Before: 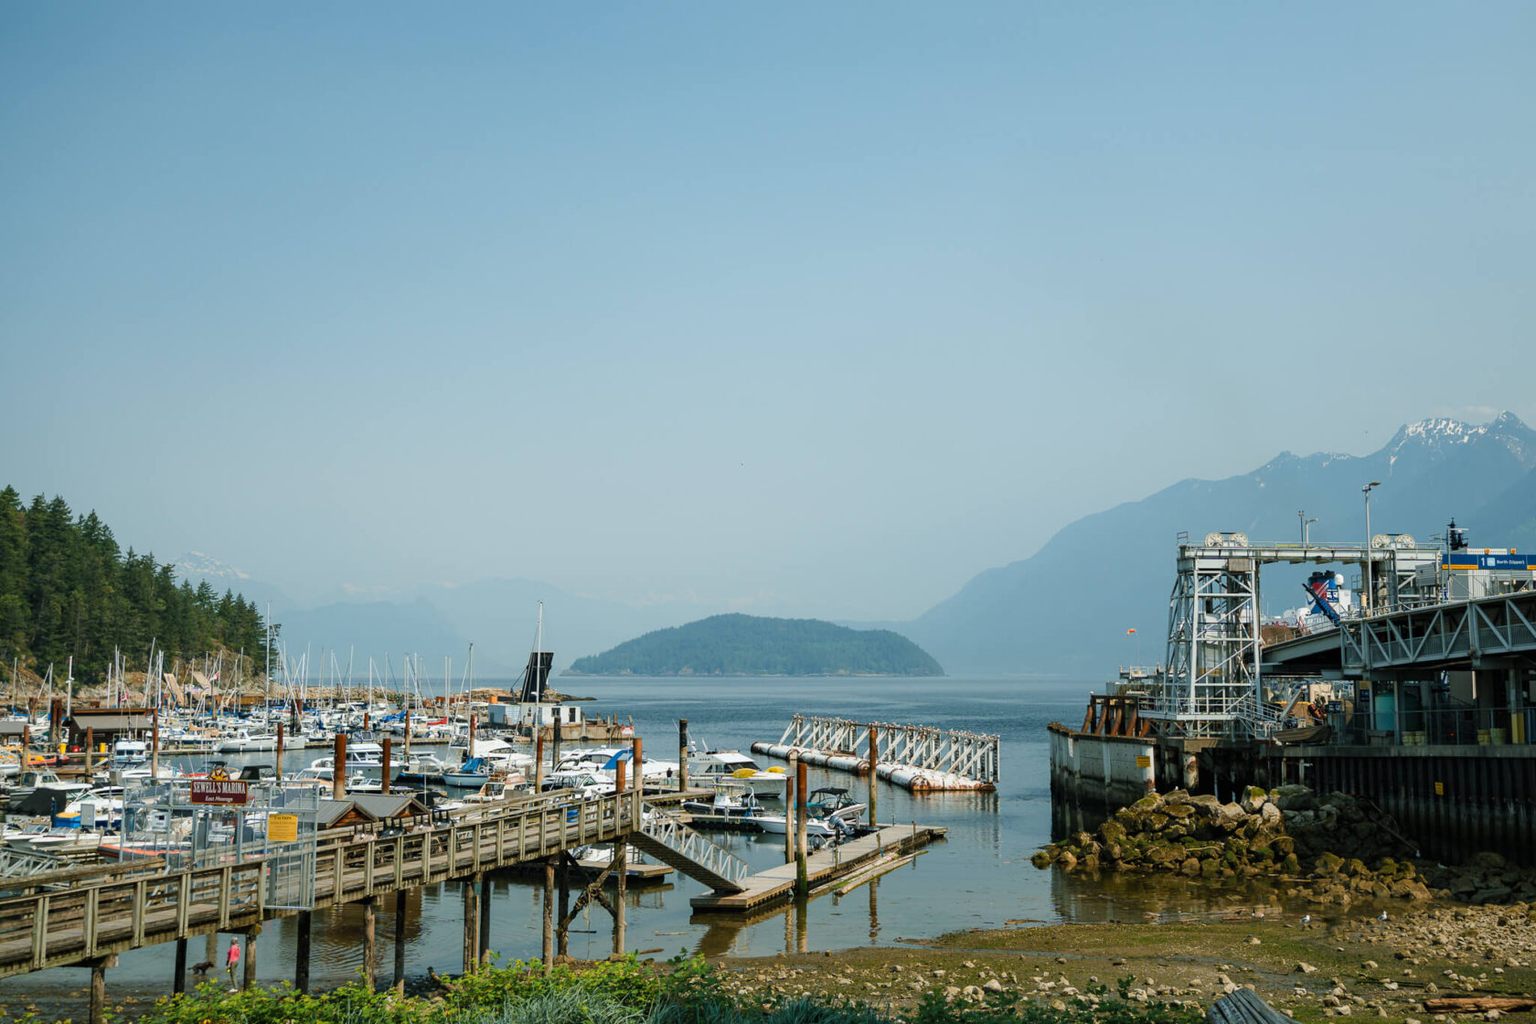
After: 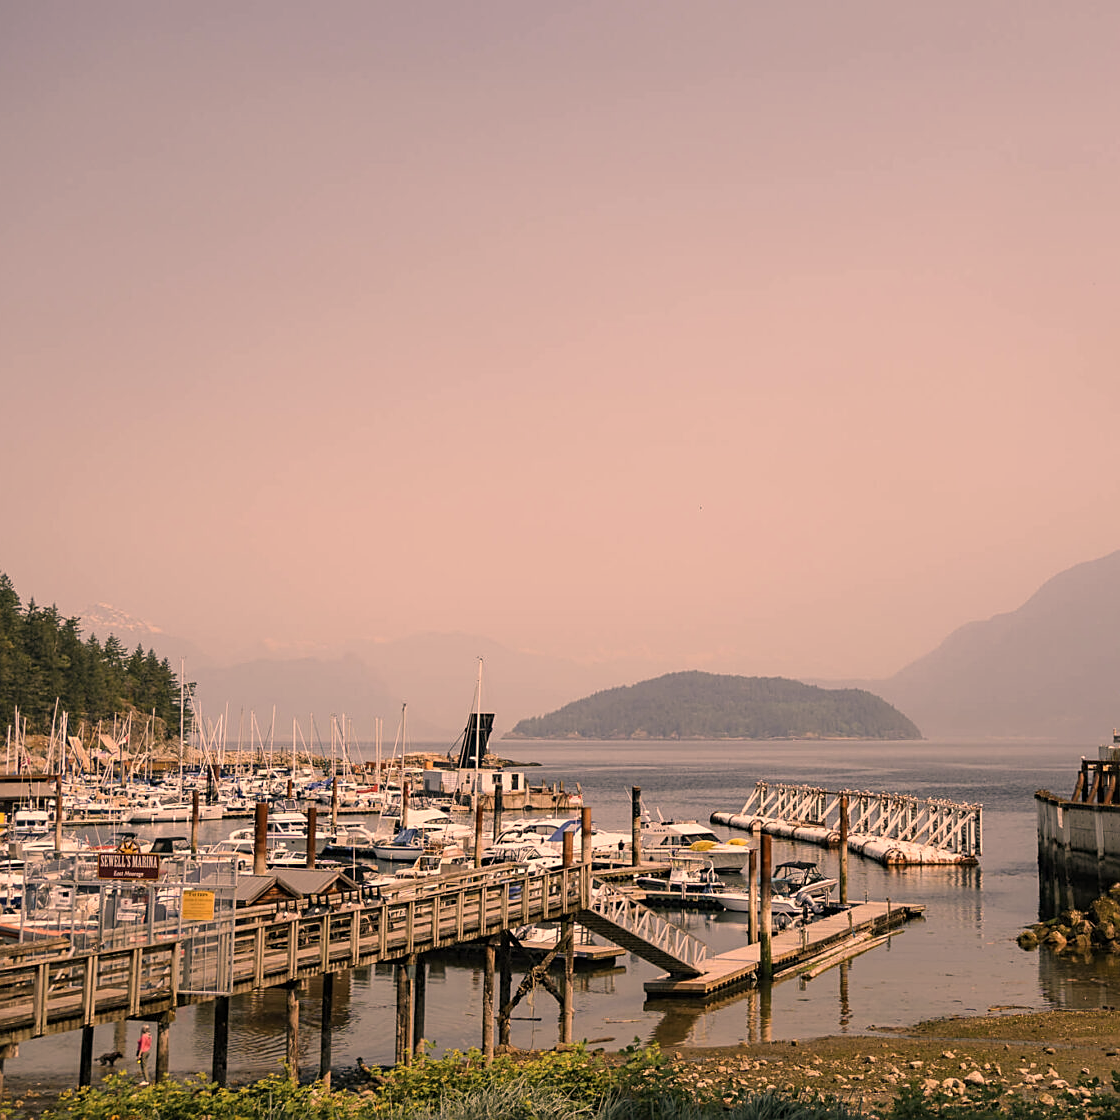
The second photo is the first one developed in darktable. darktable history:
sharpen: on, module defaults
crop and rotate: left 6.617%, right 26.717%
color correction: highlights a* 40, highlights b* 40, saturation 0.69
